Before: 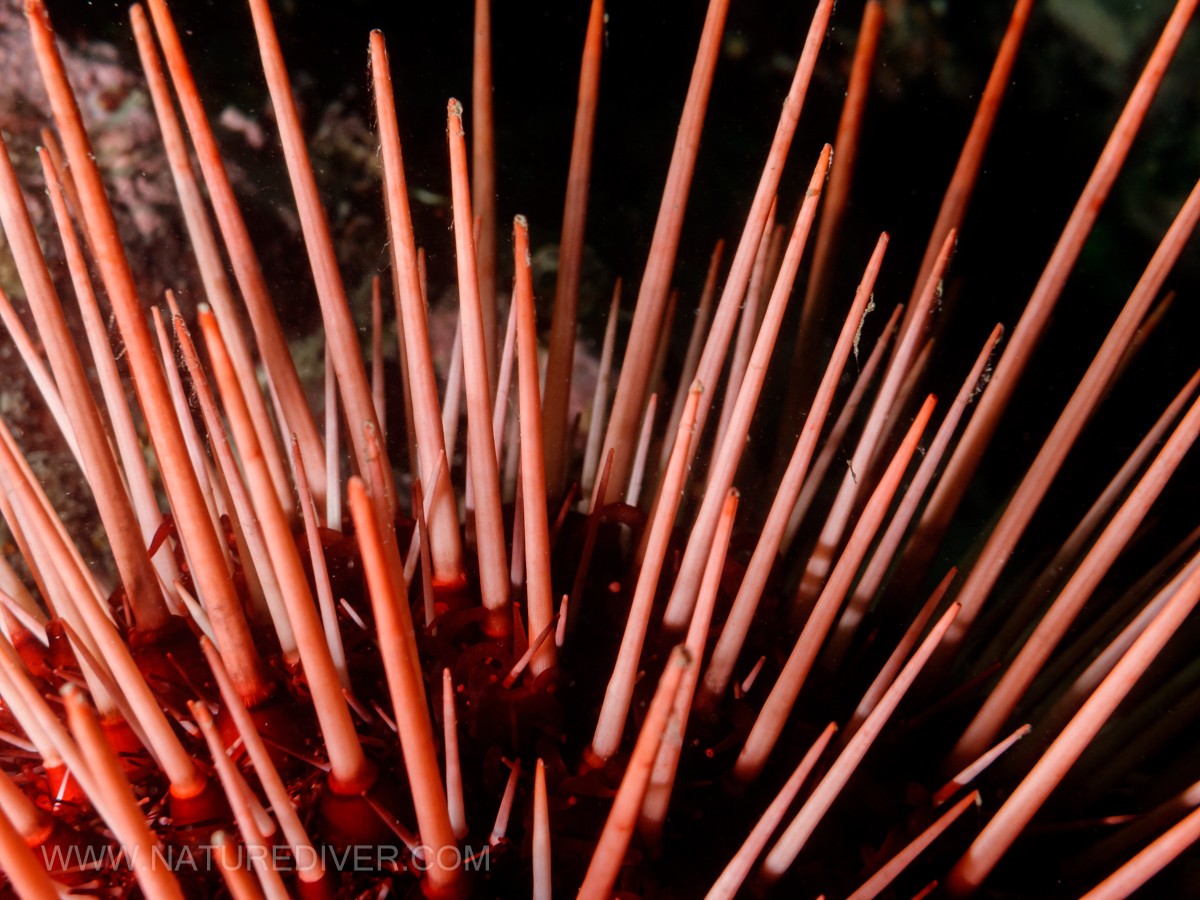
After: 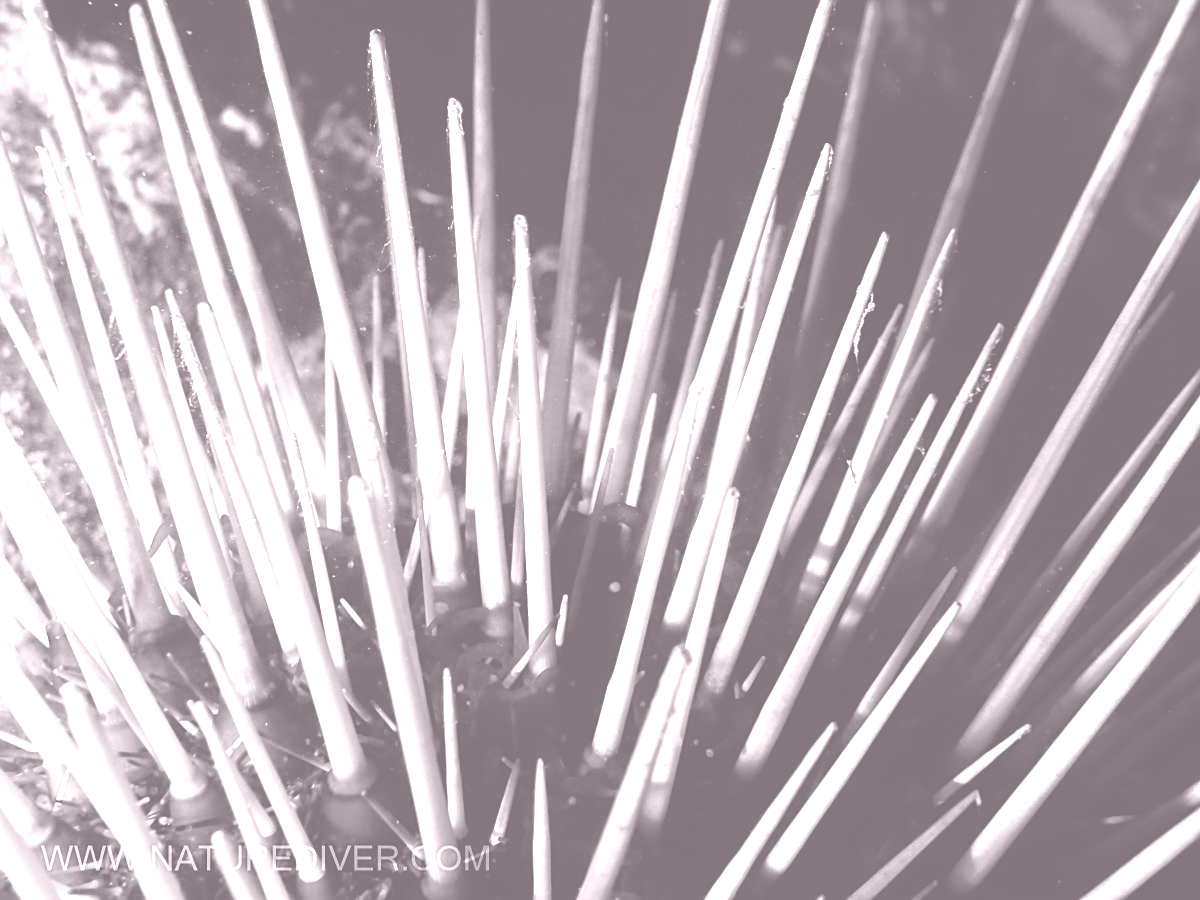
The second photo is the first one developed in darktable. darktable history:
colorize: hue 25.2°, saturation 83%, source mix 82%, lightness 79%, version 1
sharpen: on, module defaults
vibrance: on, module defaults
levels: levels [0, 0.43, 0.859]
shadows and highlights: shadows -54.3, highlights 86.09, soften with gaussian
